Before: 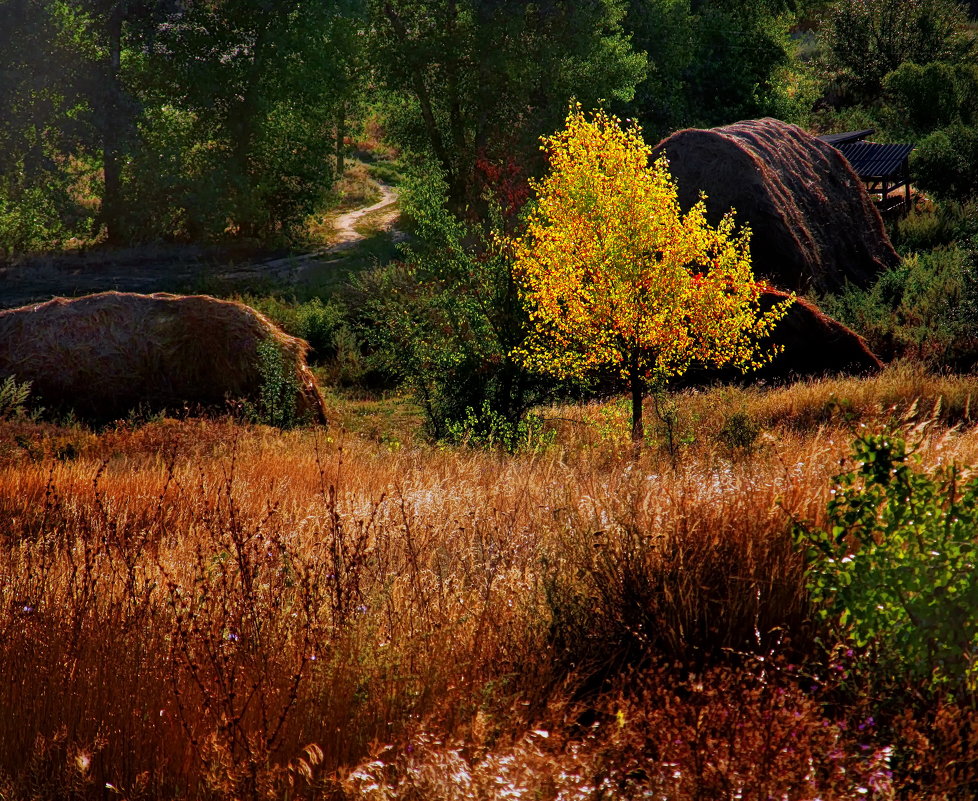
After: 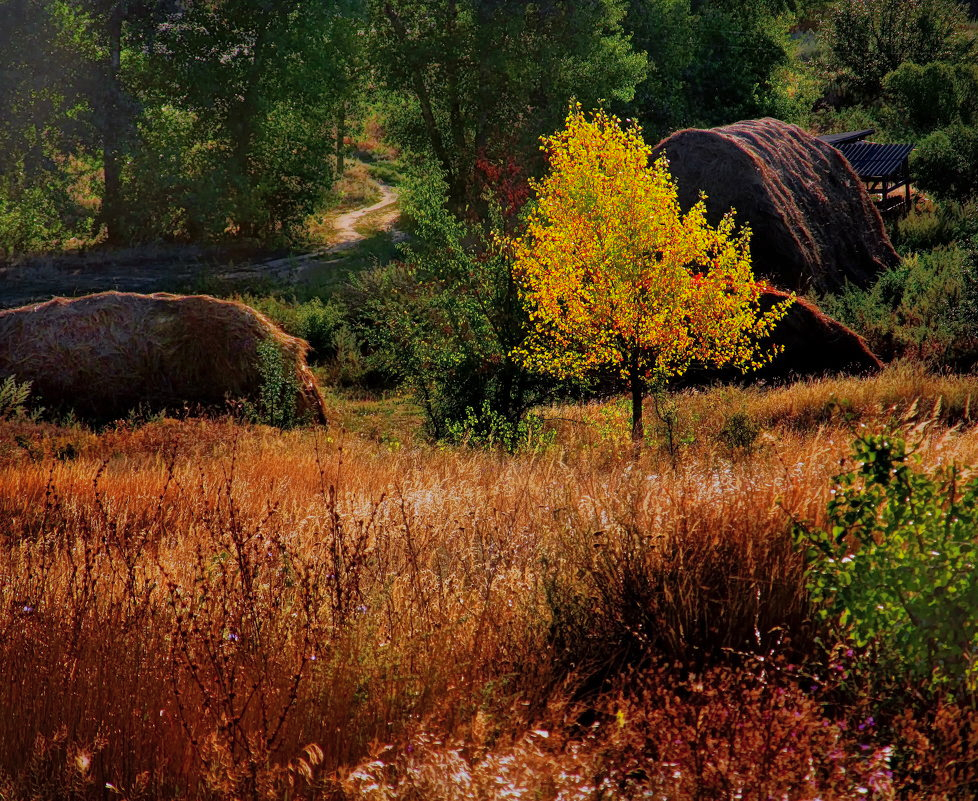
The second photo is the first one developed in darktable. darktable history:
shadows and highlights: shadows 40.17, highlights -59.85
